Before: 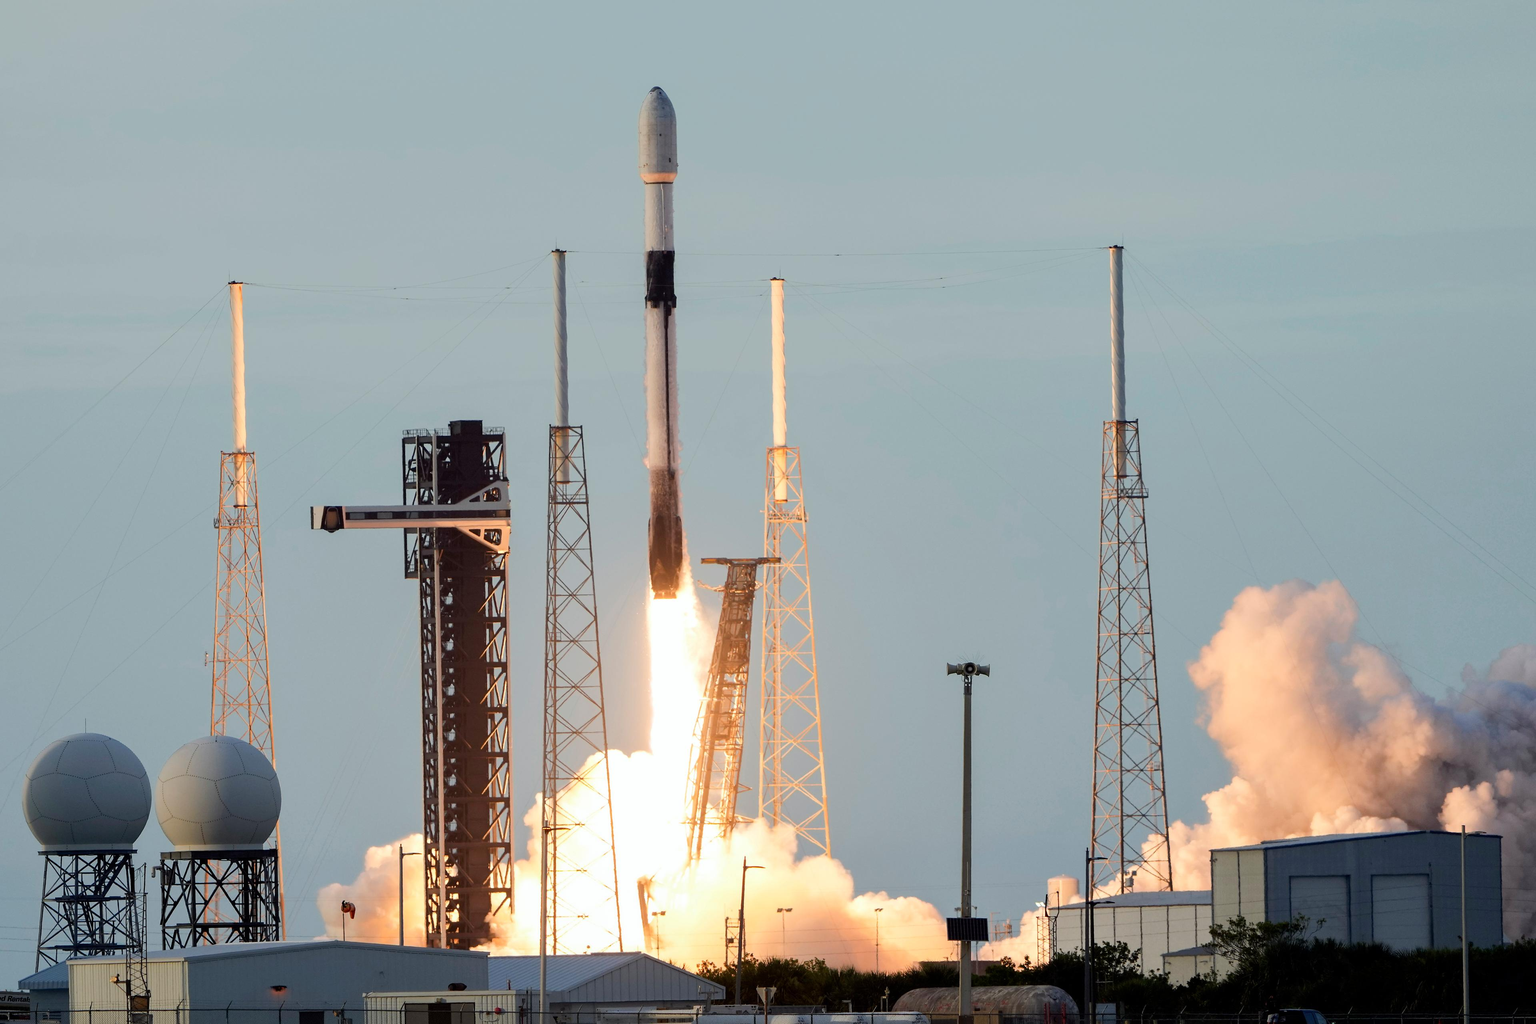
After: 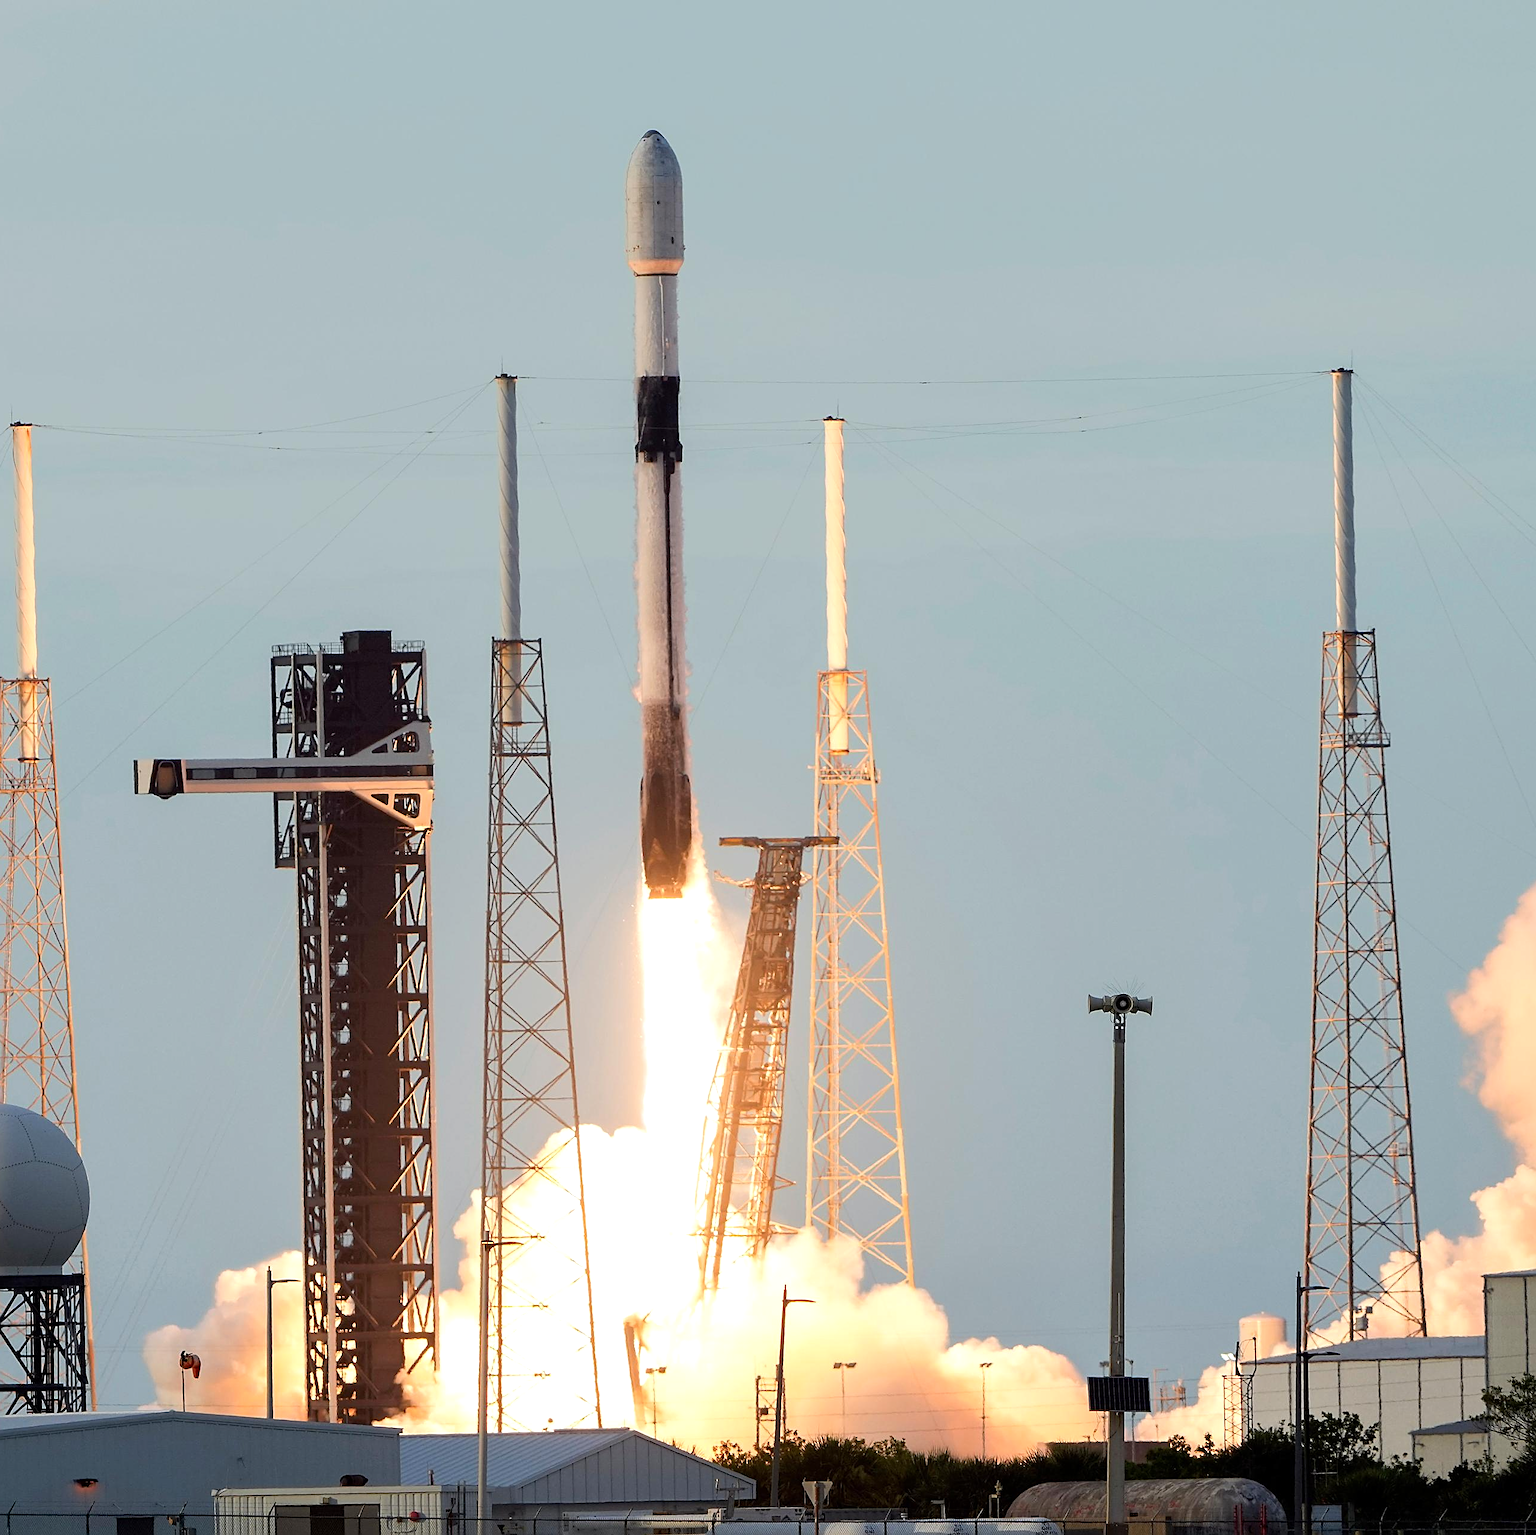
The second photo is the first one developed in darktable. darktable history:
exposure: exposure 0.188 EV, compensate highlight preservation false
sharpen: on, module defaults
crop and rotate: left 14.431%, right 18.894%
